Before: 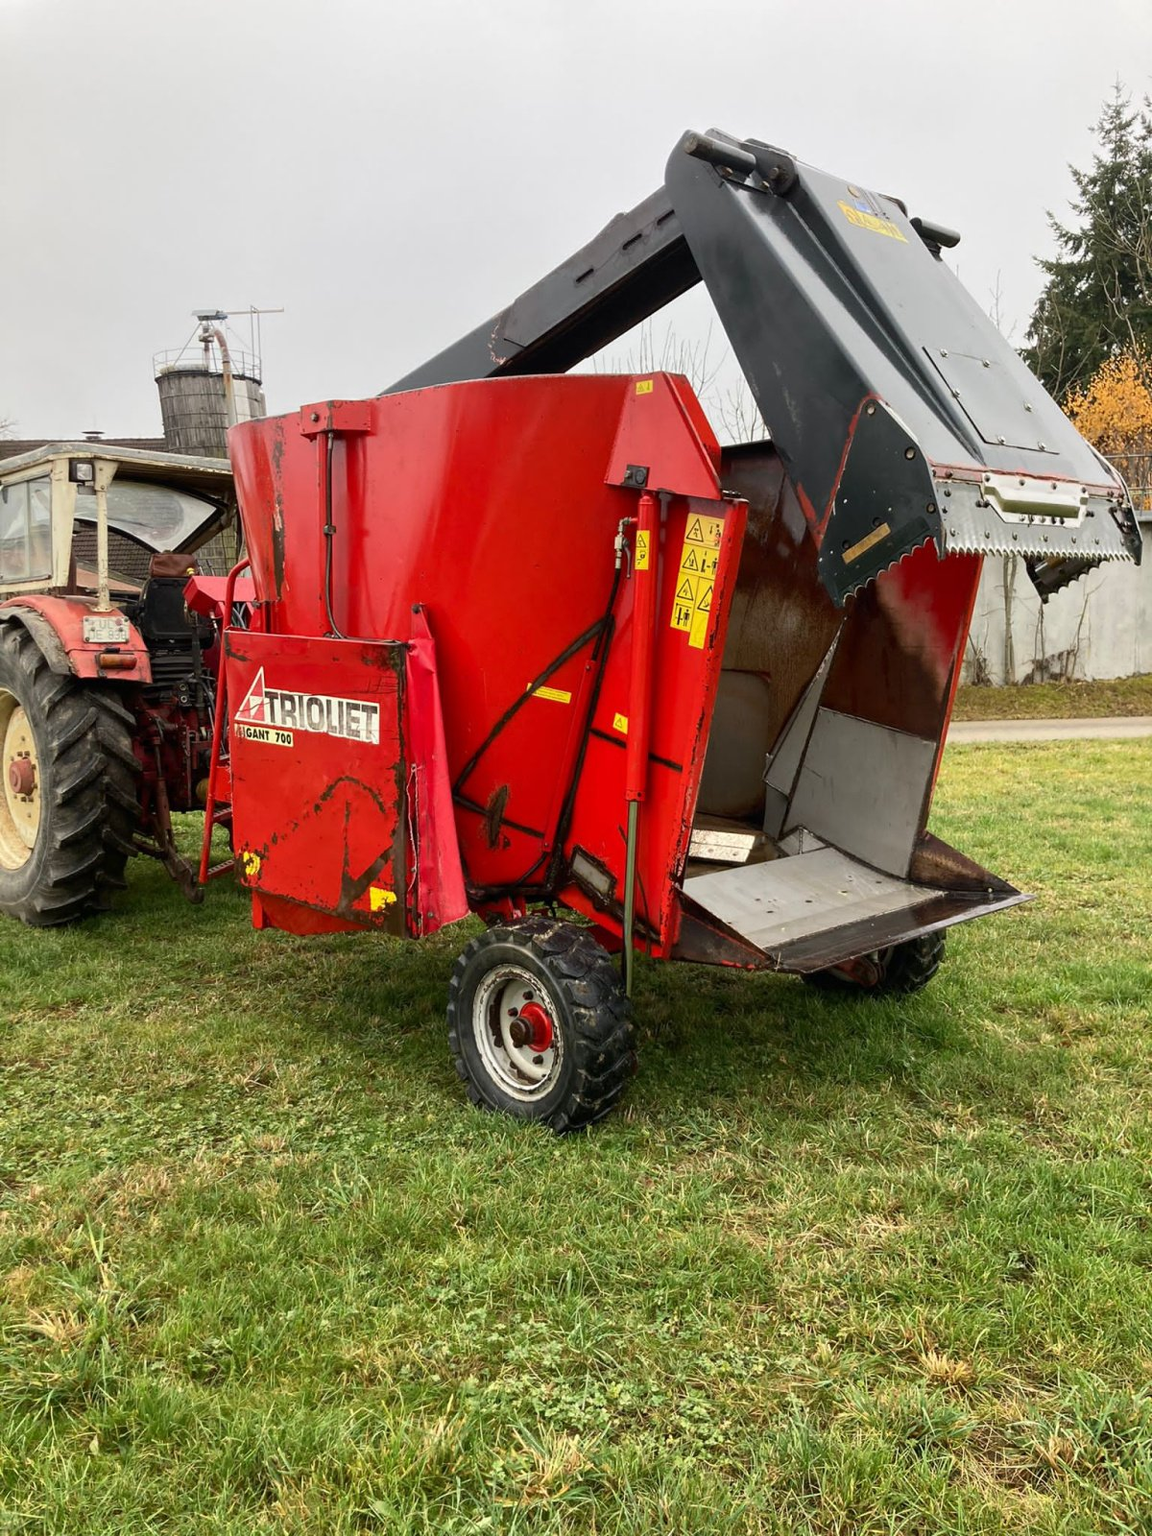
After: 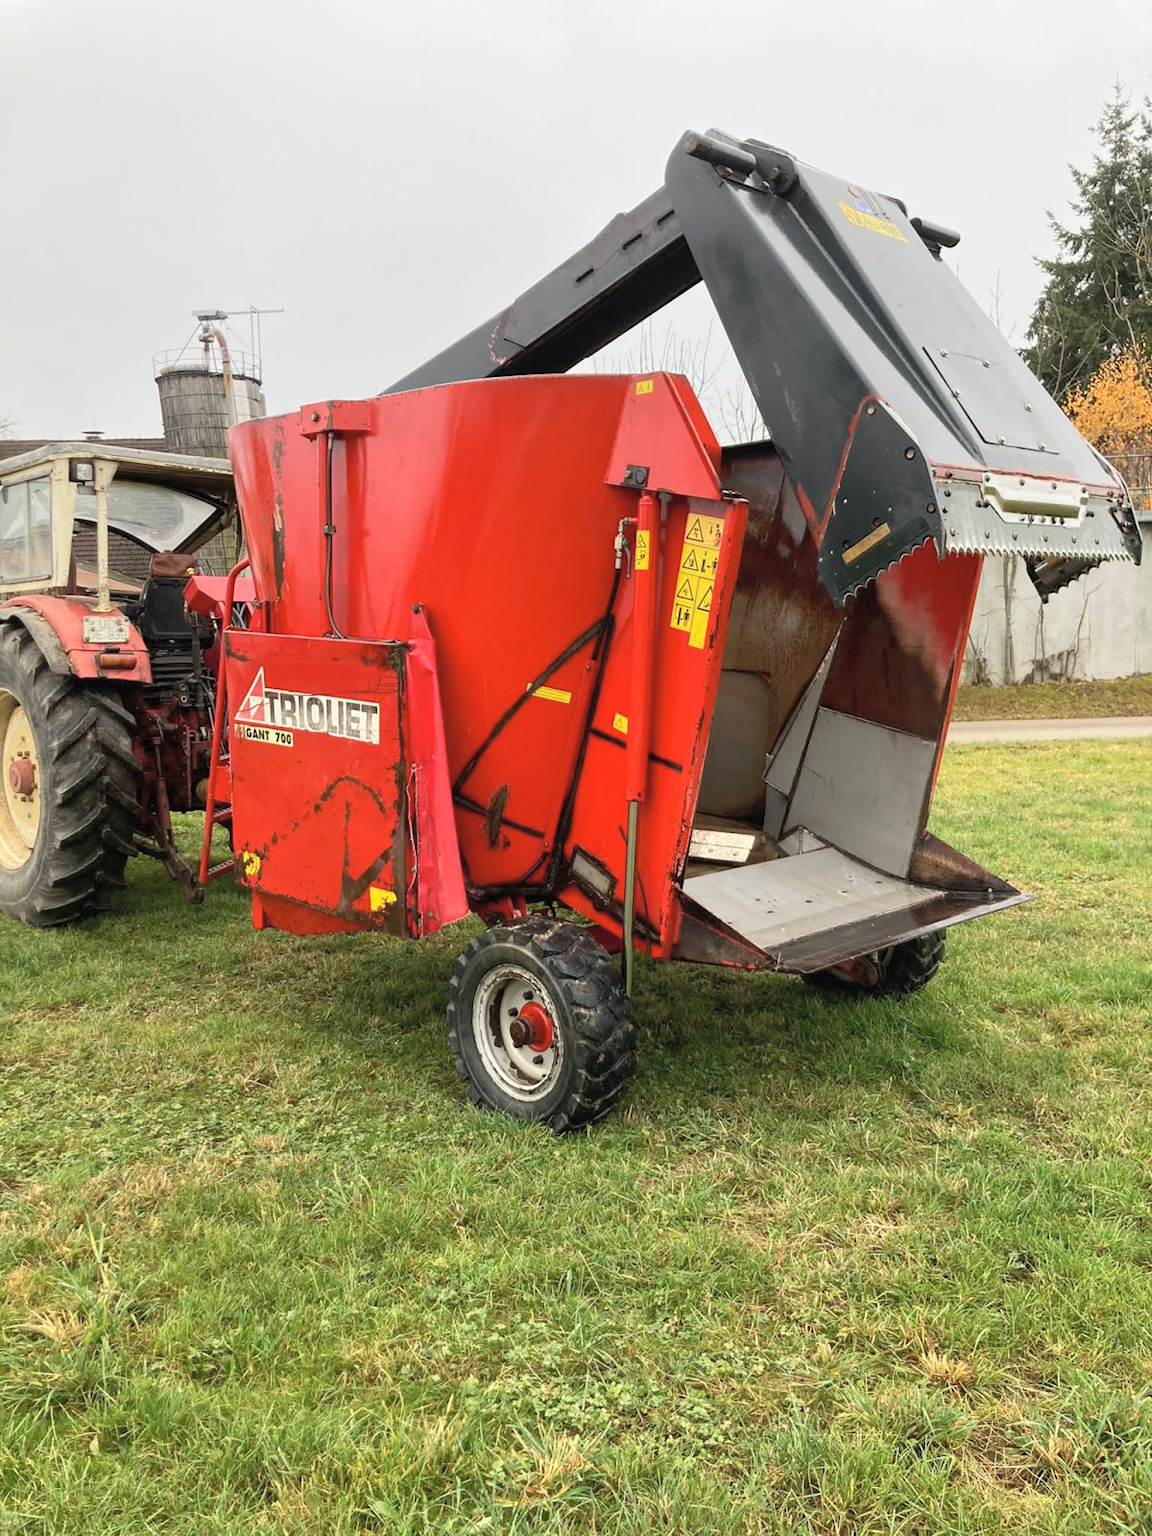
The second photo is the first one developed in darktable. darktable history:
contrast brightness saturation: brightness 0.139
